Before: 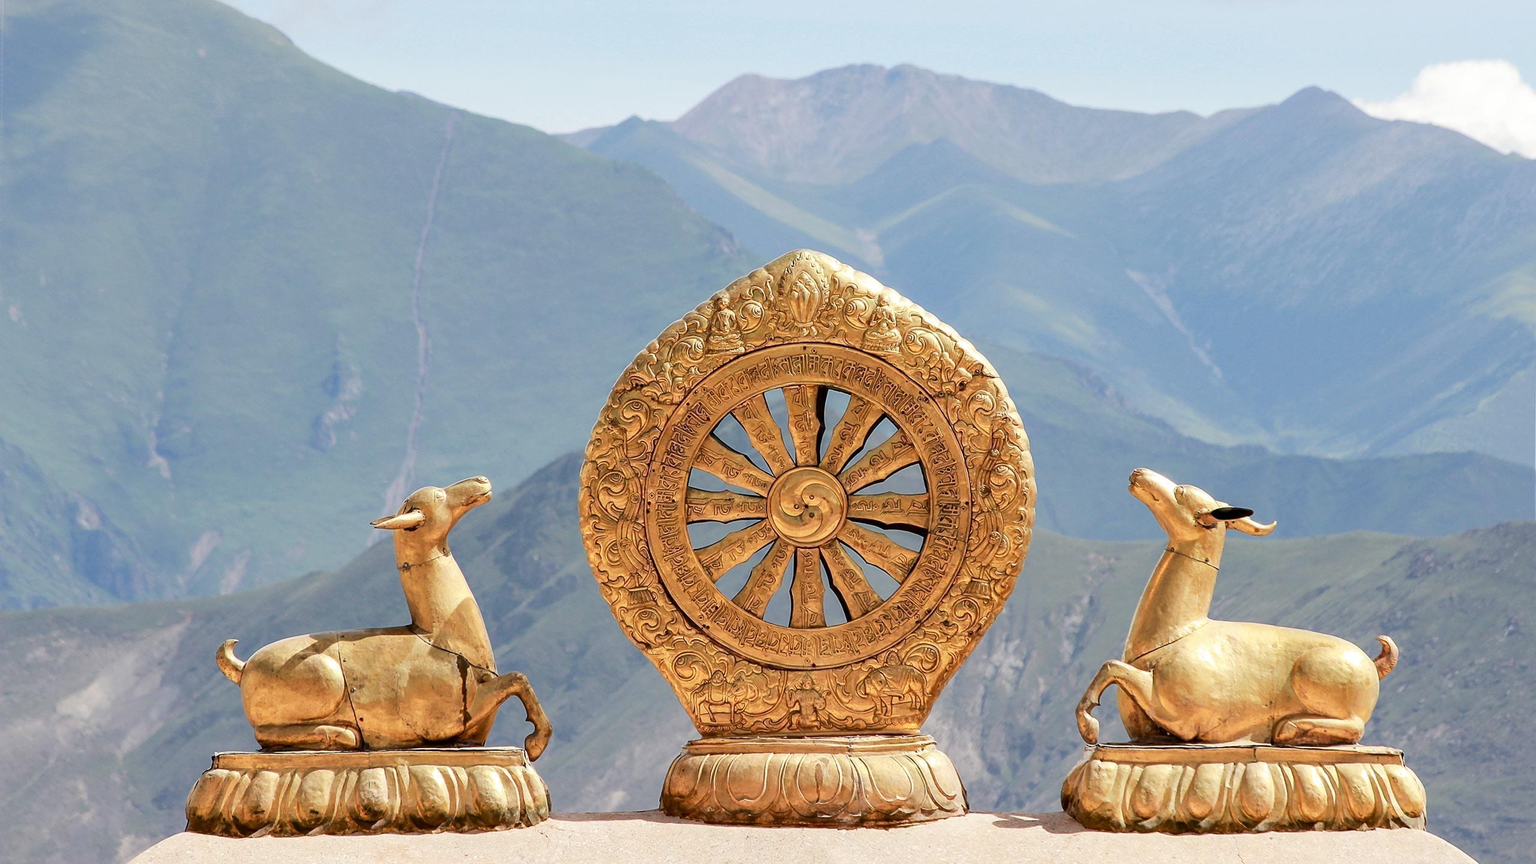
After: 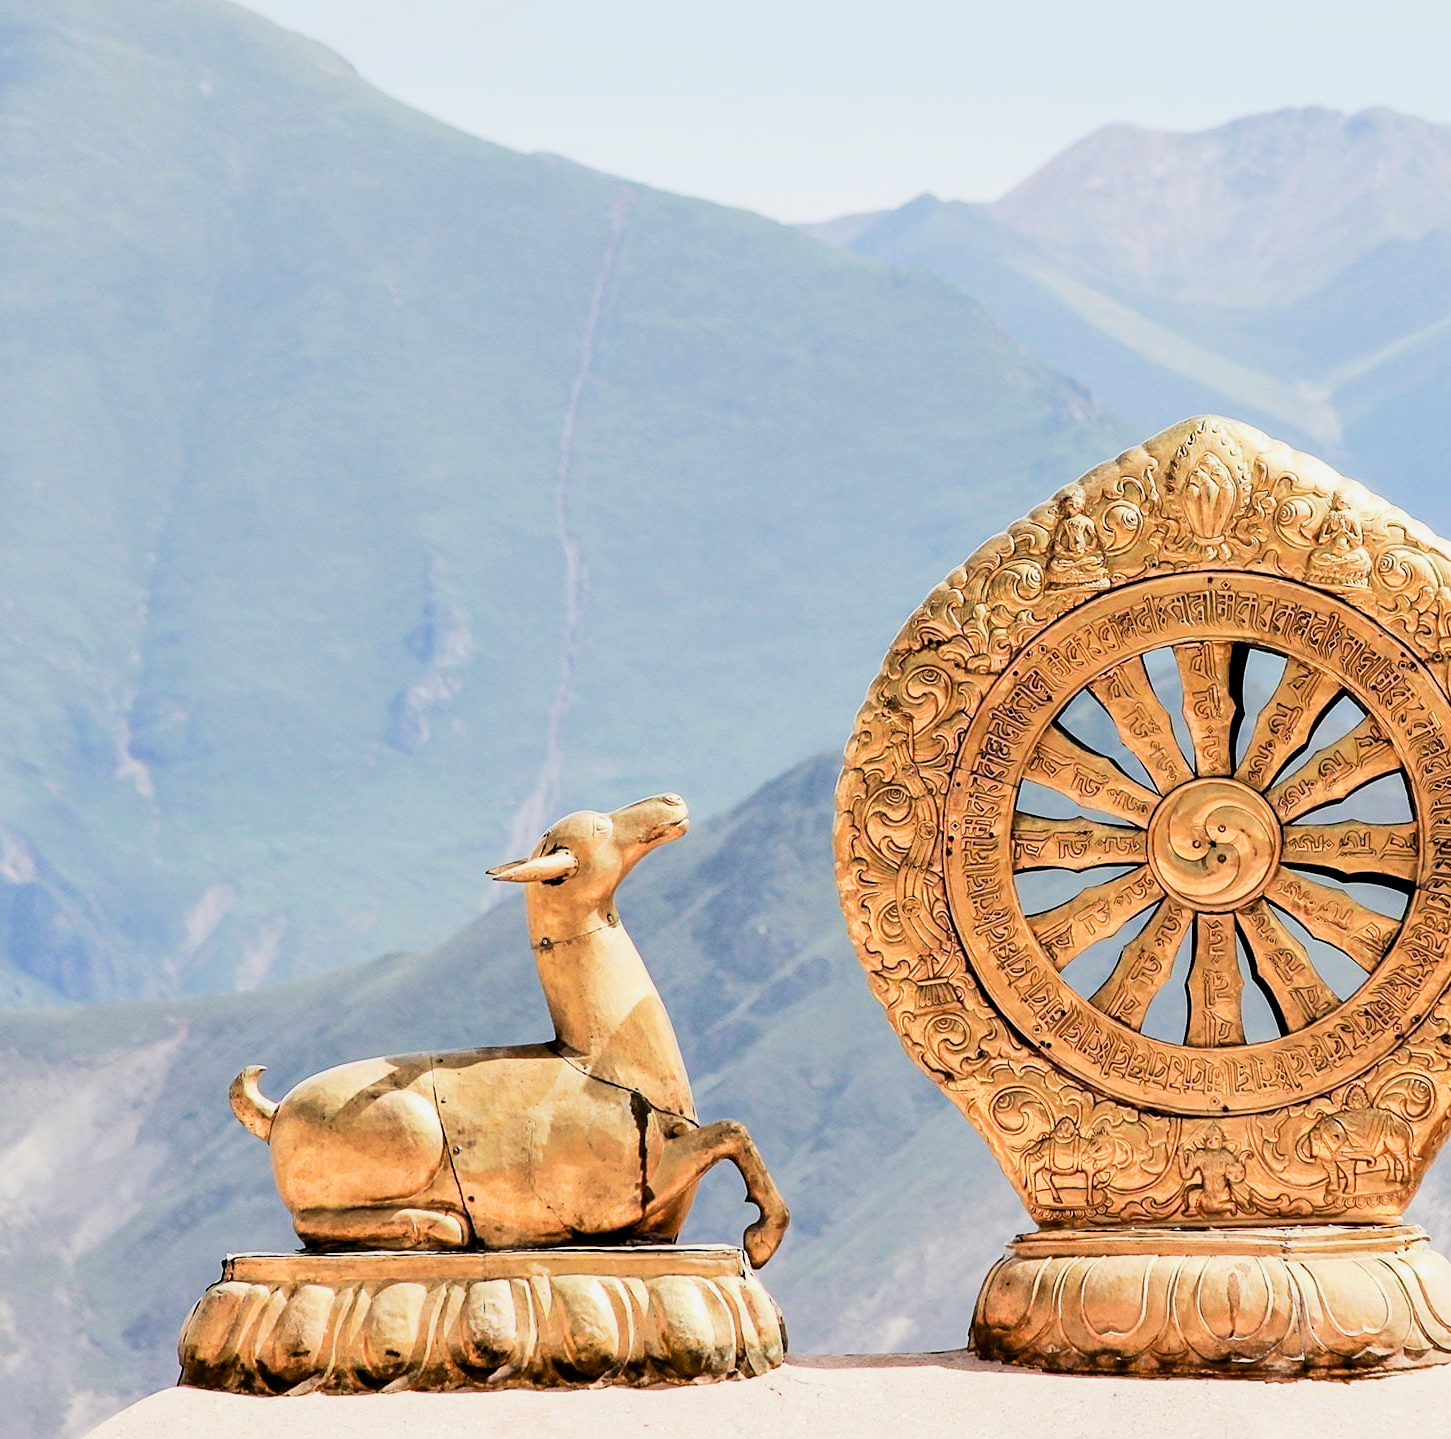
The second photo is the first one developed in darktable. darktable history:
filmic rgb: black relative exposure -5 EV, white relative exposure 3.95 EV, hardness 2.88, contrast 1.409, highlights saturation mix -20.59%
exposure: black level correction 0, exposure 0.498 EV, compensate highlight preservation false
crop: left 5.133%, right 38.178%
